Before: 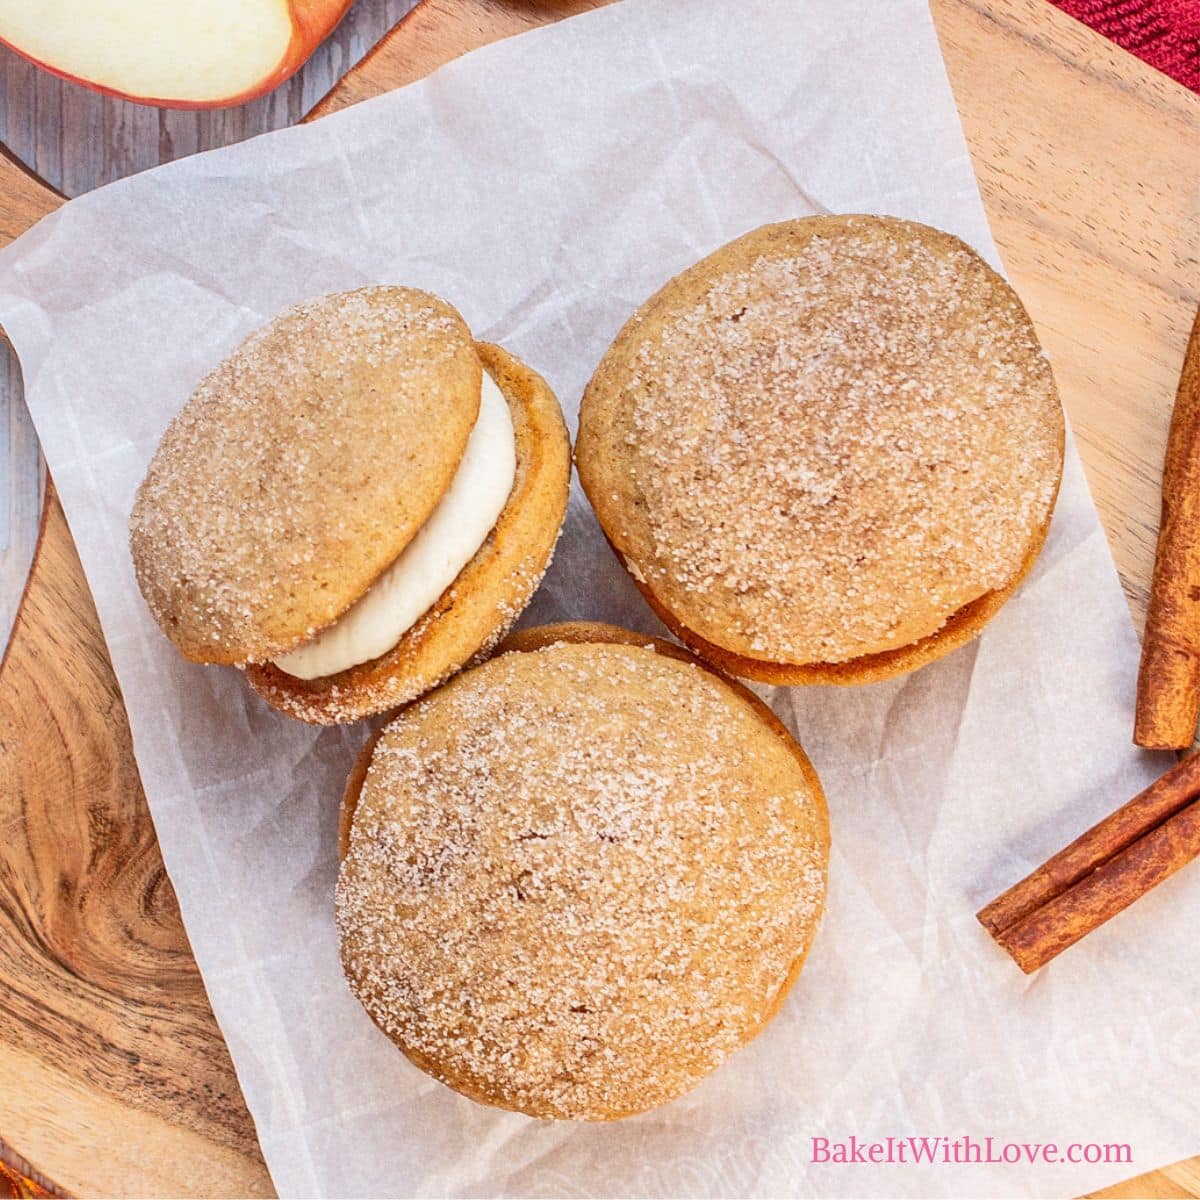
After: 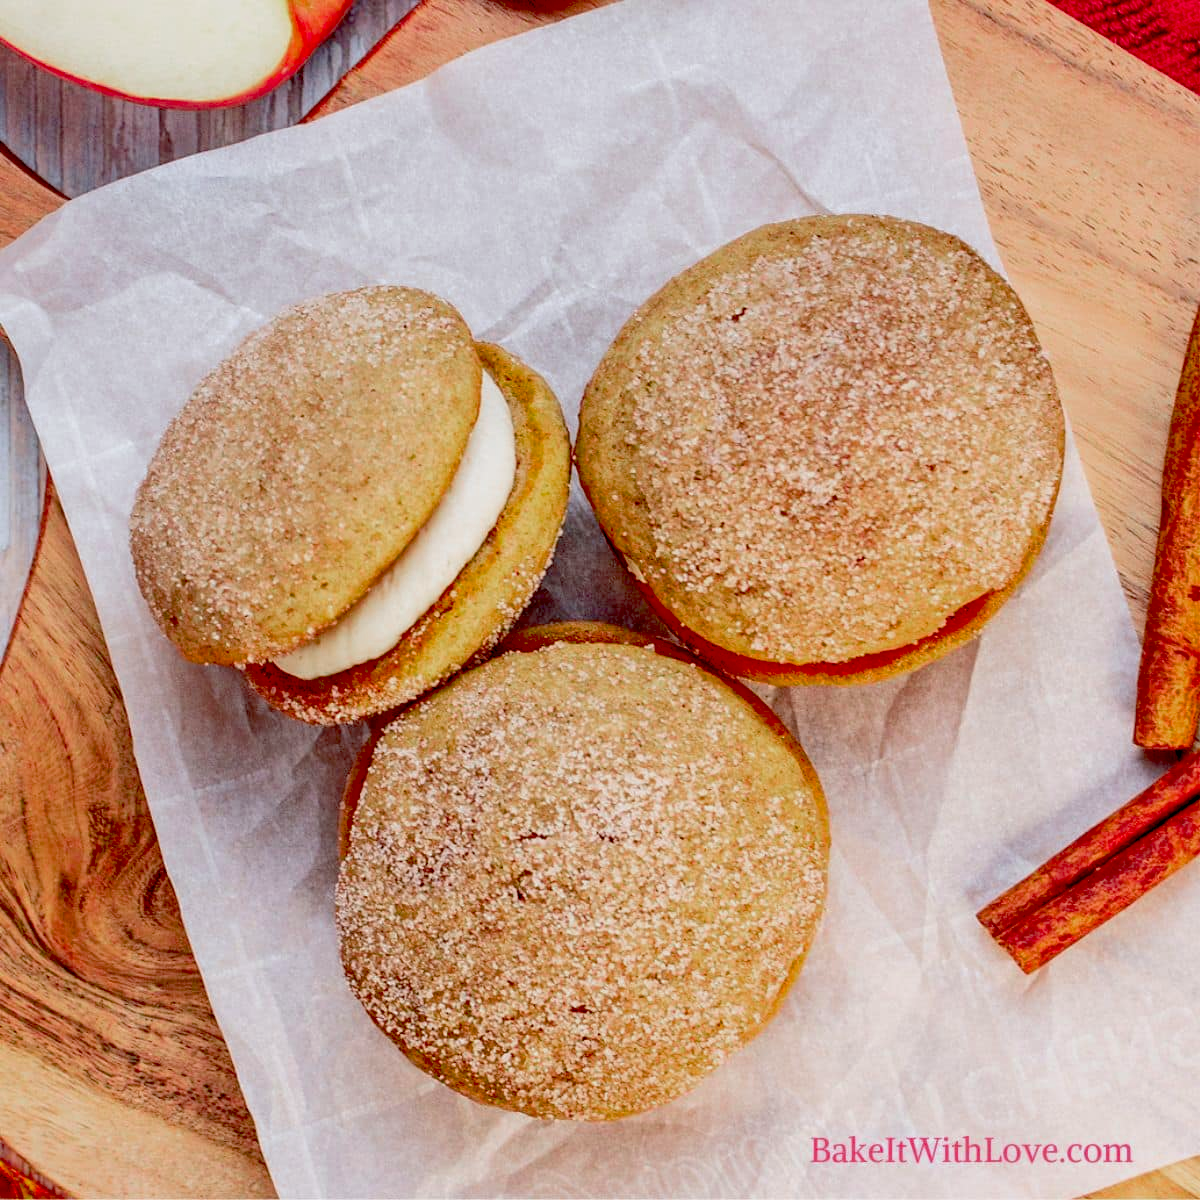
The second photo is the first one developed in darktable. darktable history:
color zones: curves: ch0 [(0, 0.466) (0.128, 0.466) (0.25, 0.5) (0.375, 0.456) (0.5, 0.5) (0.625, 0.5) (0.737, 0.652) (0.875, 0.5)]; ch1 [(0, 0.603) (0.125, 0.618) (0.261, 0.348) (0.372, 0.353) (0.497, 0.363) (0.611, 0.45) (0.731, 0.427) (0.875, 0.518) (0.998, 0.652)]; ch2 [(0, 0.559) (0.125, 0.451) (0.253, 0.564) (0.37, 0.578) (0.5, 0.466) (0.625, 0.471) (0.731, 0.471) (0.88, 0.485)]
exposure: black level correction 0.046, exposure -0.228 EV, compensate highlight preservation false
